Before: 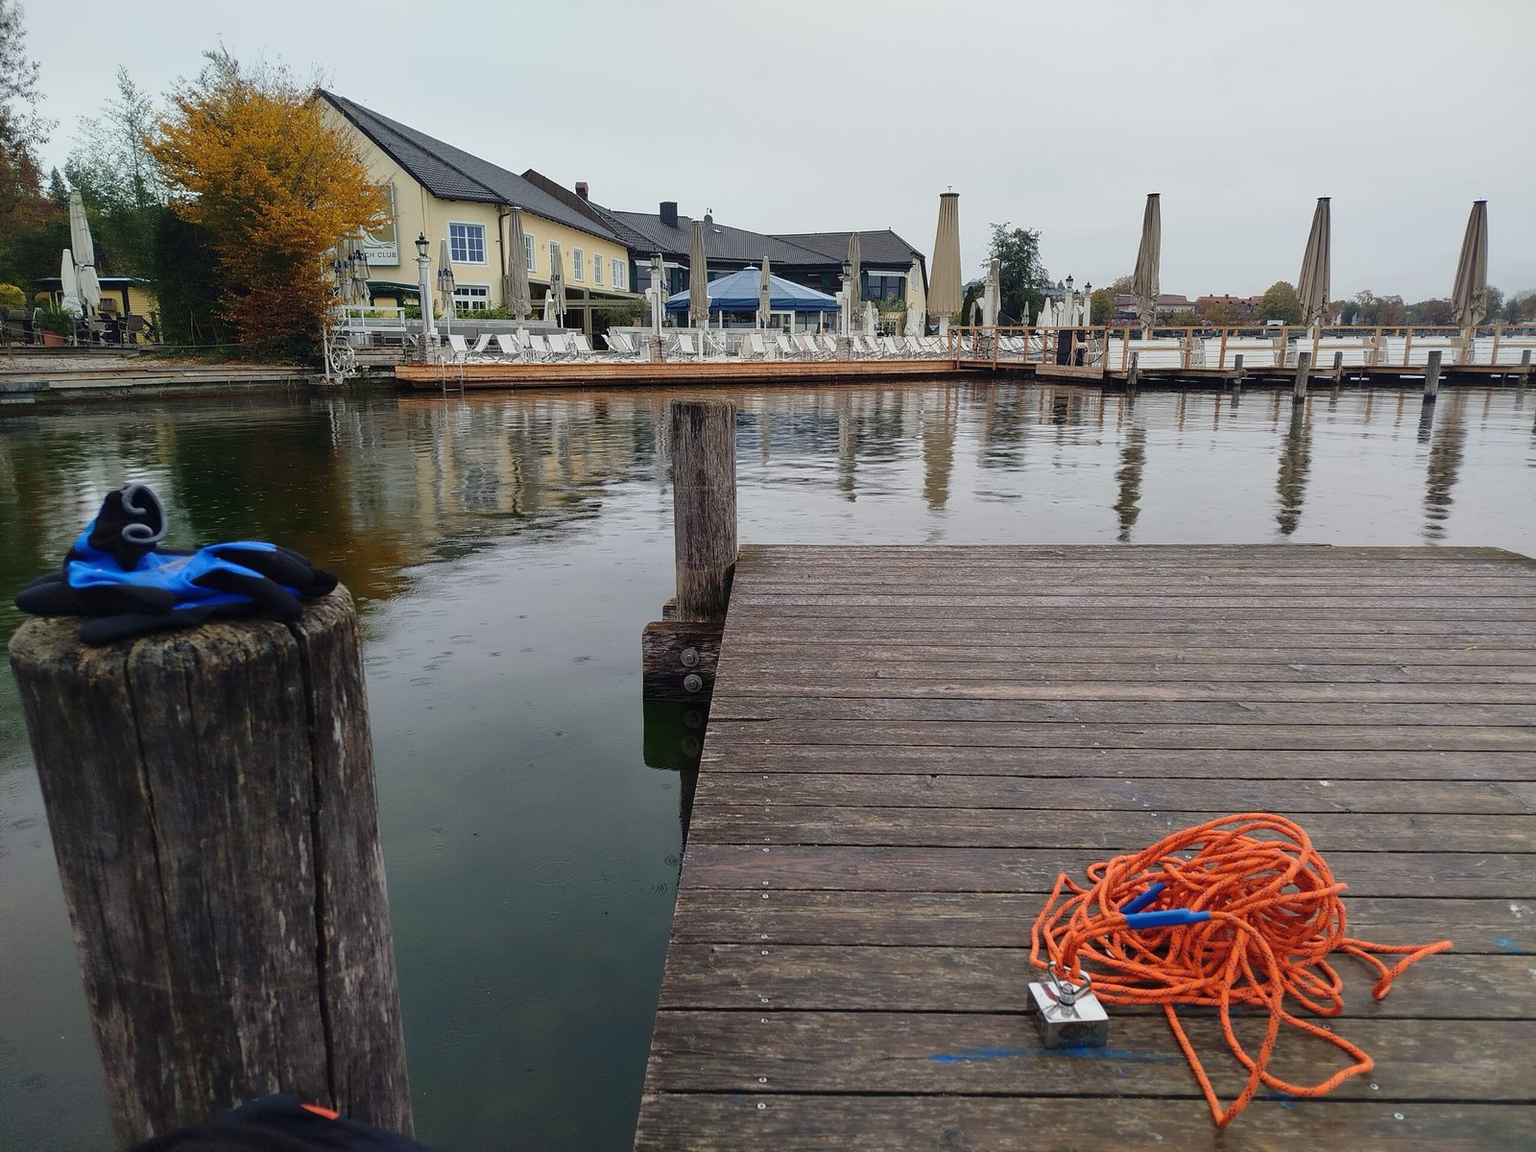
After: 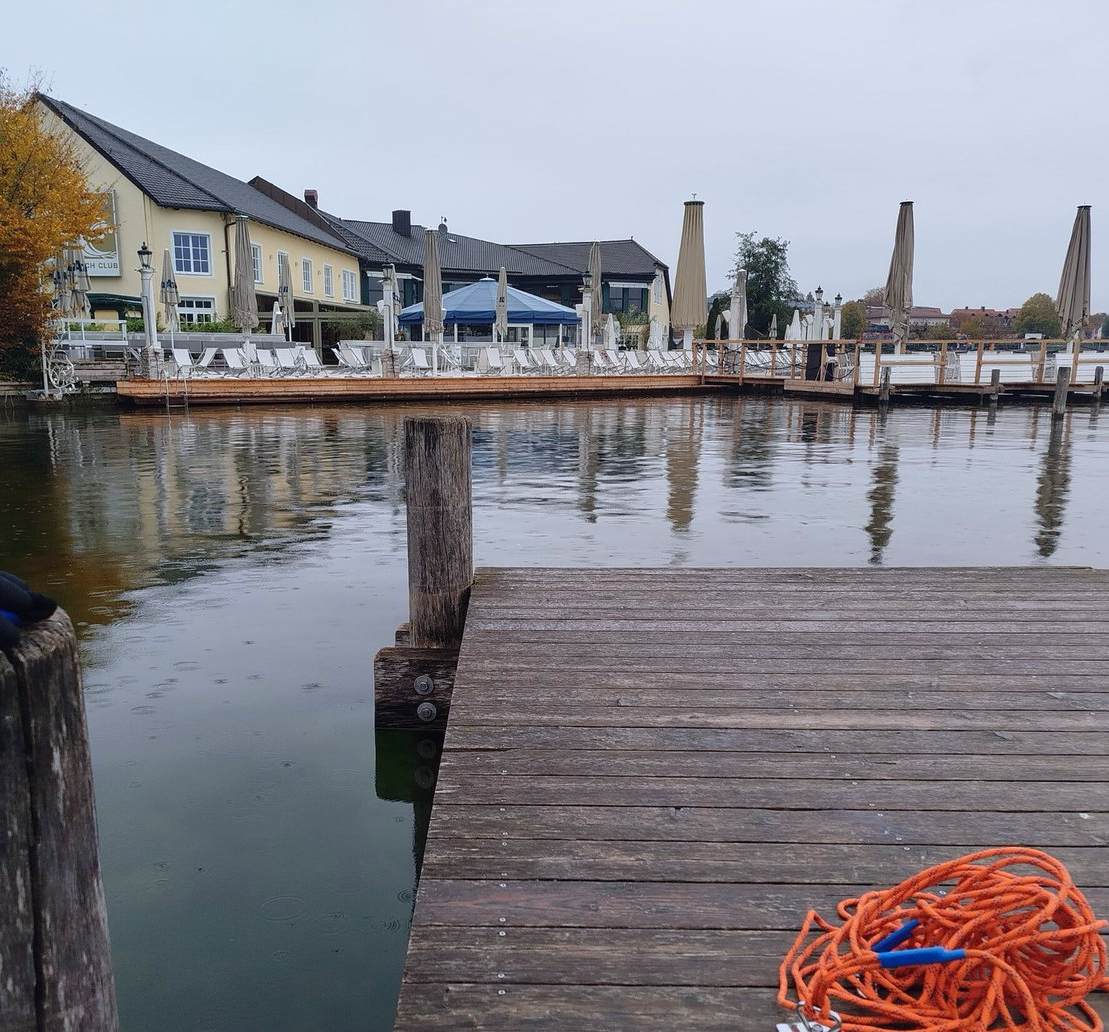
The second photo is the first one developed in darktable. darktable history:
color calibration: illuminant as shot in camera, x 0.358, y 0.373, temperature 4628.91 K
crop: left 18.479%, right 12.2%, bottom 13.971%
